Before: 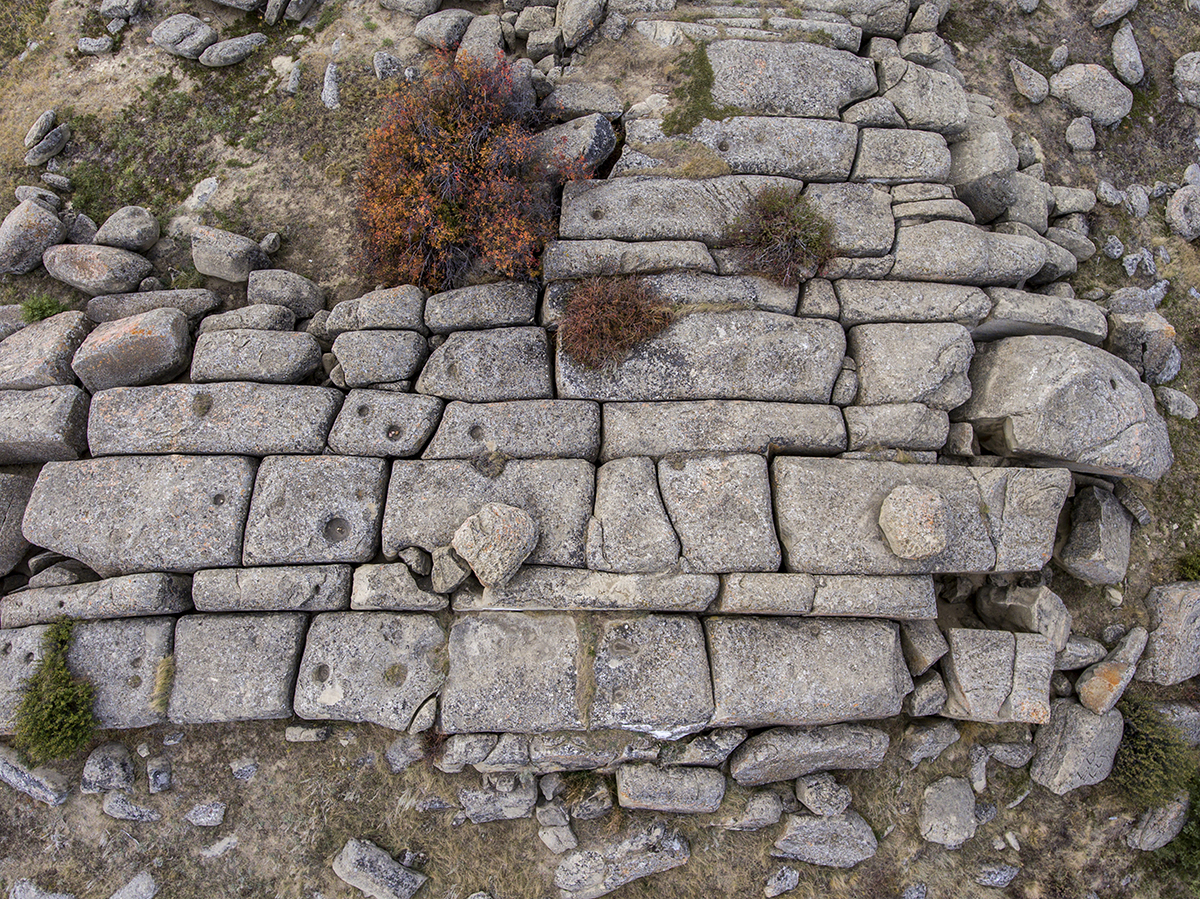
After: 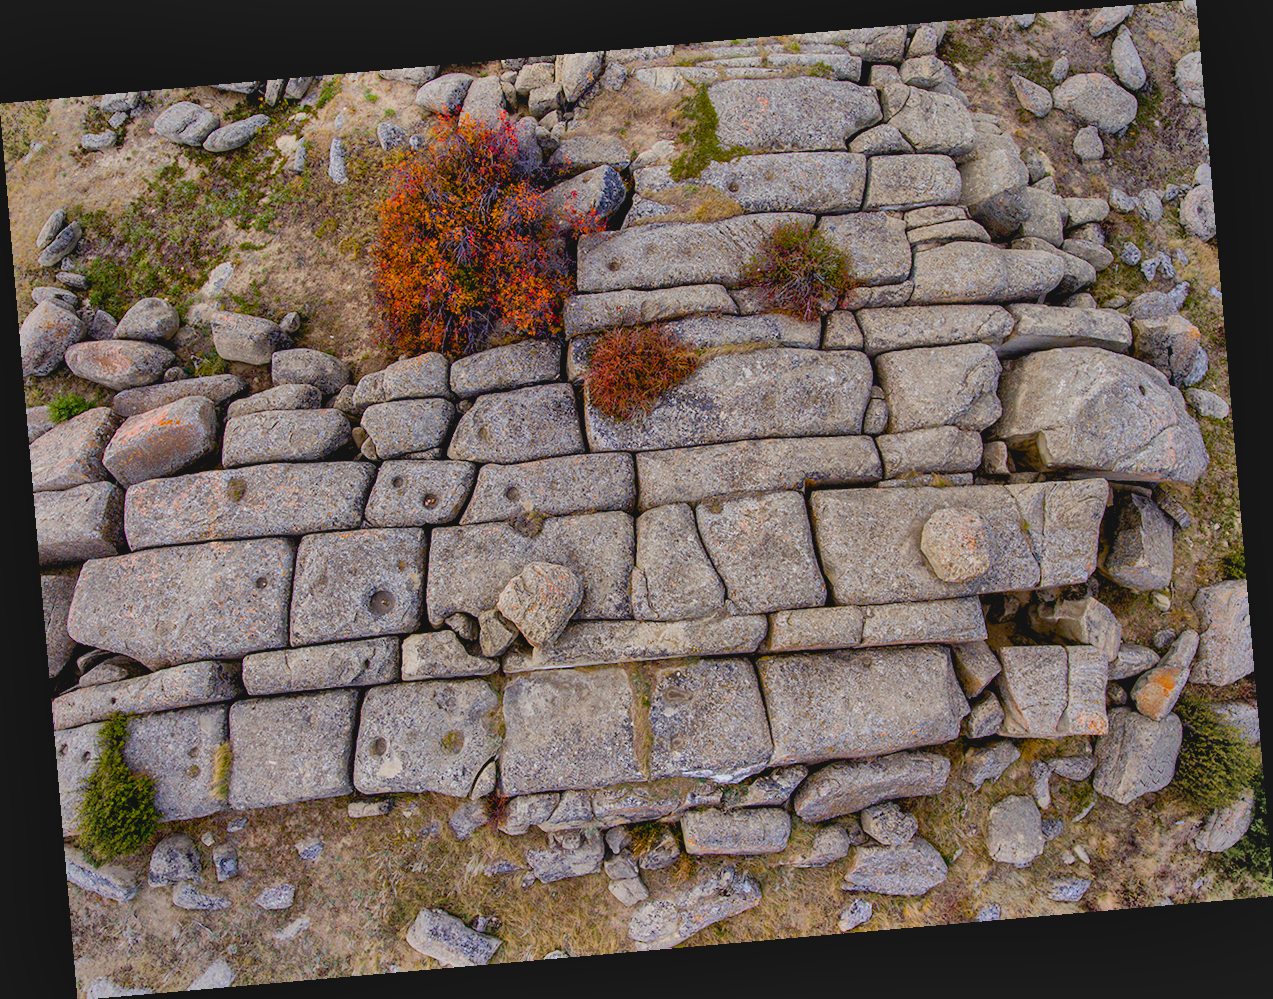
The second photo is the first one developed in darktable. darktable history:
rotate and perspective: rotation -4.98°, automatic cropping off
exposure: black level correction 0.009, exposure 0.119 EV, compensate highlight preservation false
shadows and highlights: shadows 80.73, white point adjustment -9.07, highlights -61.46, soften with gaussian
color balance rgb: perceptual saturation grading › global saturation 35%, perceptual saturation grading › highlights -25%, perceptual saturation grading › shadows 50%
vignetting: fall-off radius 60.65%
contrast brightness saturation: contrast -0.1, brightness 0.05, saturation 0.08
